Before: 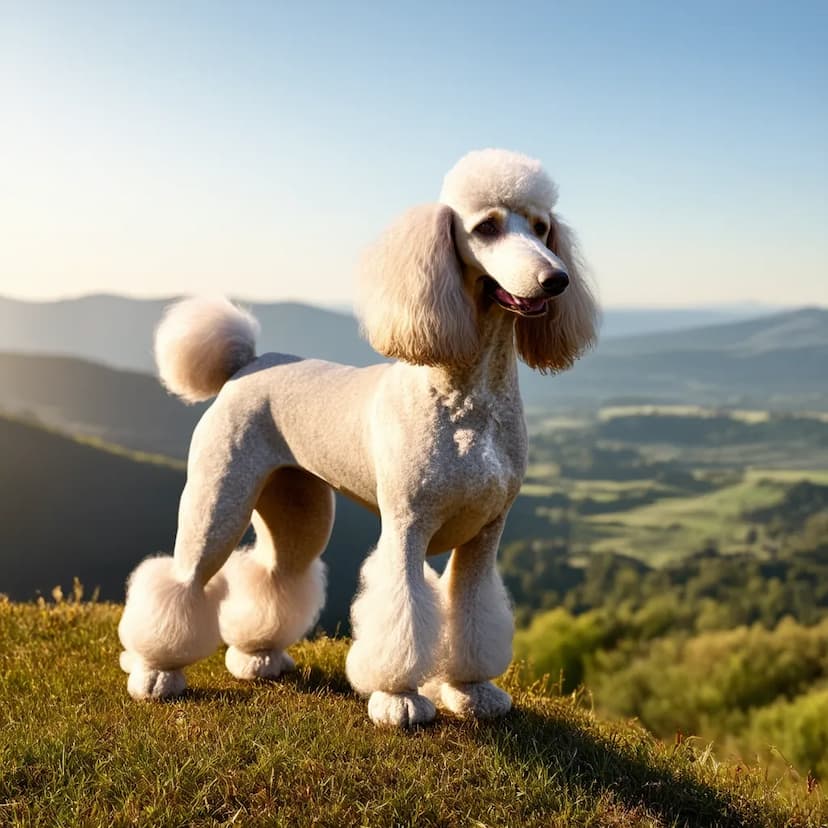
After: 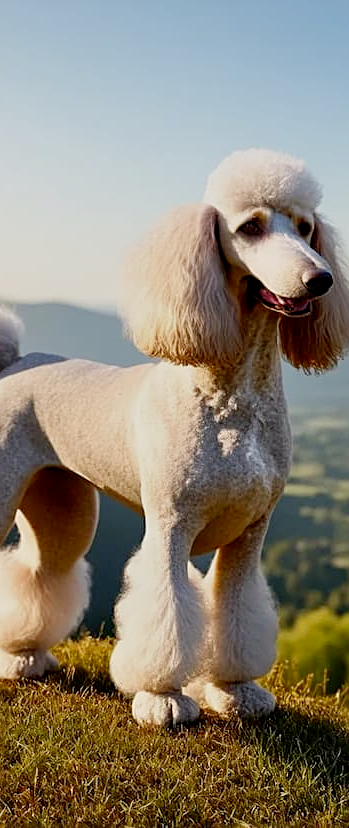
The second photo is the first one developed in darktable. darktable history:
sharpen: on, module defaults
exposure: black level correction 0.001, compensate highlight preservation false
filmic rgb: black relative exposure -16 EV, threshold -0.33 EV, transition 3.19 EV, structure ↔ texture 100%, target black luminance 0%, hardness 7.57, latitude 72.96%, contrast 0.908, highlights saturation mix 10%, shadows ↔ highlights balance -0.38%, add noise in highlights 0, preserve chrominance no, color science v4 (2020), iterations of high-quality reconstruction 10, enable highlight reconstruction true
crop: left 28.583%, right 29.231%
